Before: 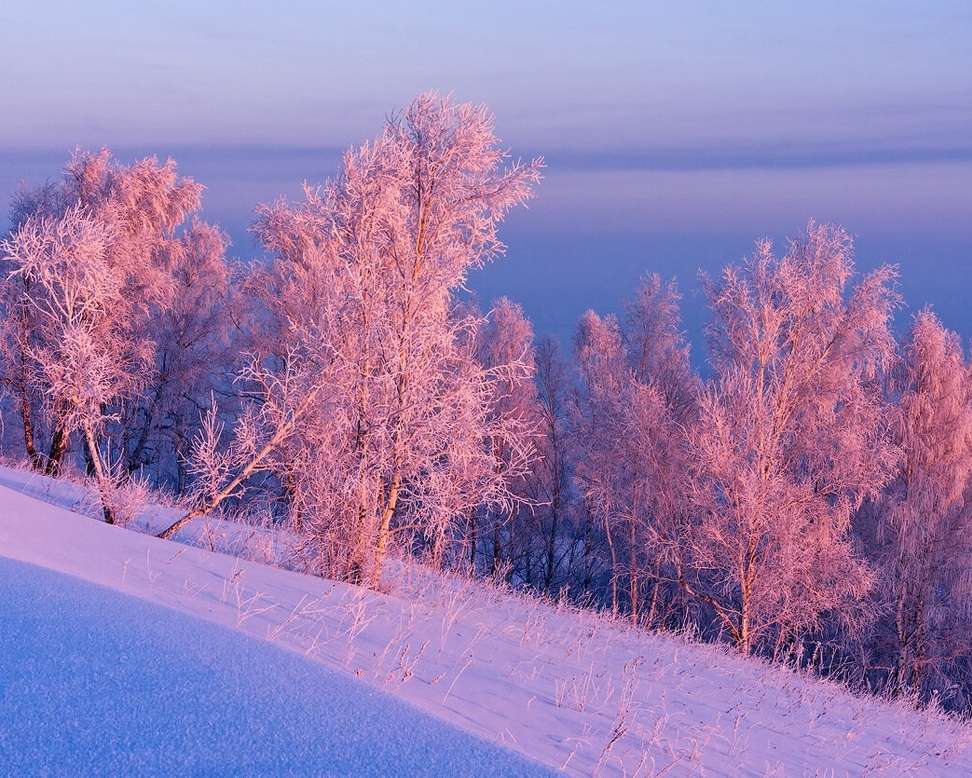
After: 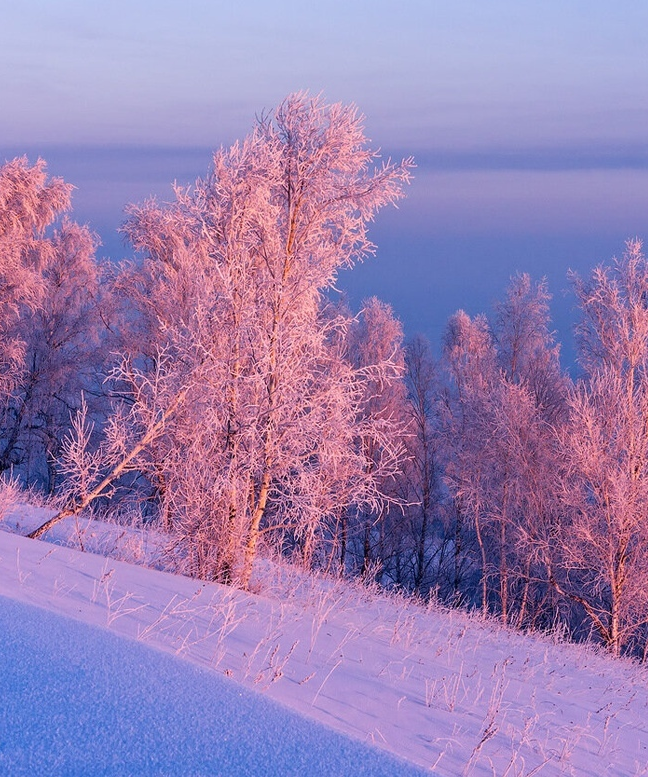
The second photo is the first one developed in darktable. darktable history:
crop and rotate: left 13.391%, right 19.876%
